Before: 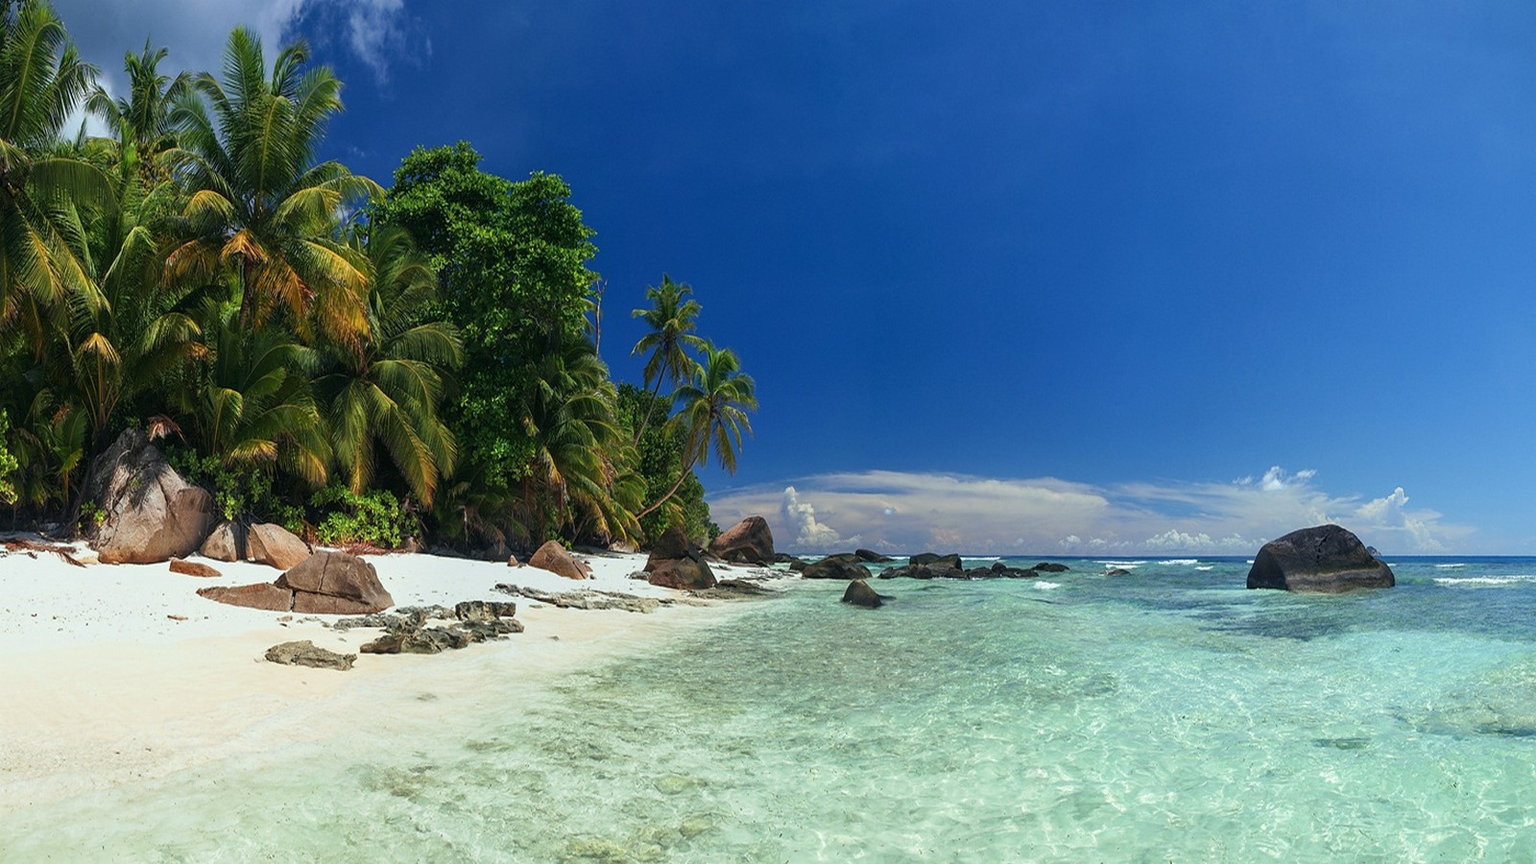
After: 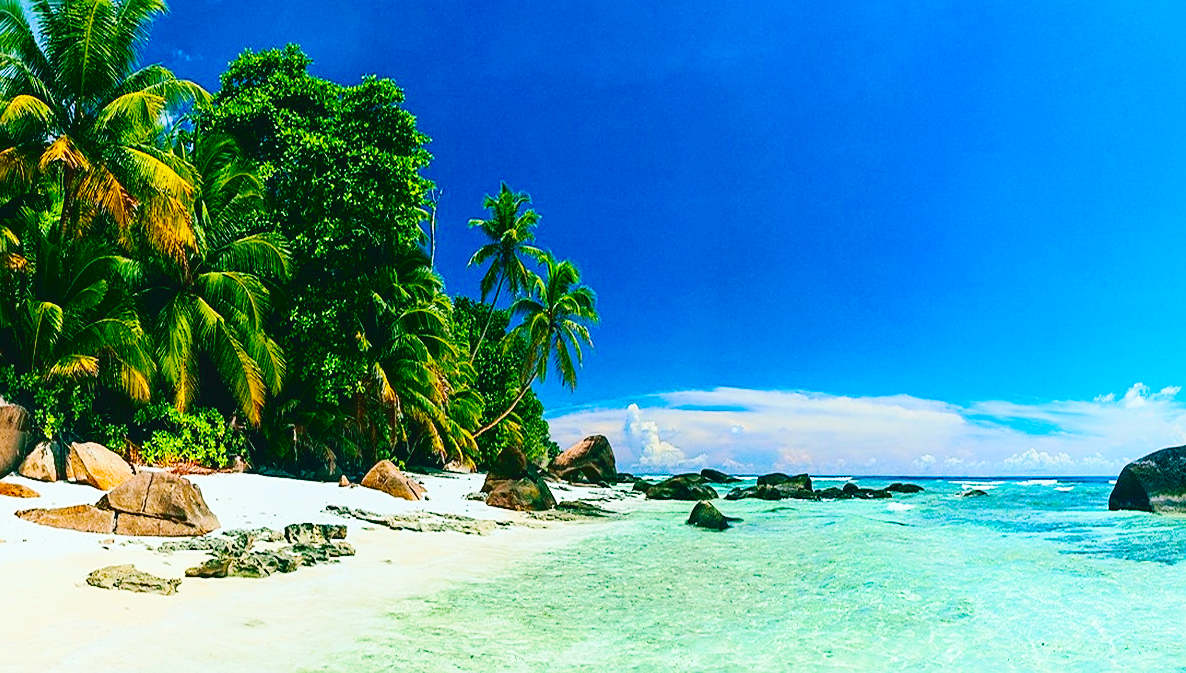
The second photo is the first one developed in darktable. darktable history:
tone equalizer: on, module defaults
color correction: highlights b* -0.023
tone curve: curves: ch0 [(0, 0.047) (0.15, 0.127) (0.46, 0.466) (0.751, 0.788) (1, 0.961)]; ch1 [(0, 0) (0.43, 0.408) (0.476, 0.469) (0.505, 0.501) (0.553, 0.557) (0.592, 0.58) (0.631, 0.625) (1, 1)]; ch2 [(0, 0) (0.505, 0.495) (0.55, 0.557) (0.583, 0.573) (1, 1)], color space Lab, independent channels, preserve colors none
exposure: black level correction 0.001, exposure 0.5 EV, compensate highlight preservation false
base curve: curves: ch0 [(0, 0) (0.036, 0.025) (0.121, 0.166) (0.206, 0.329) (0.605, 0.79) (1, 1)], preserve colors none
crop and rotate: left 11.93%, top 11.448%, right 13.903%, bottom 13.721%
color balance rgb: shadows lift › chroma 11.448%, shadows lift › hue 132.28°, linear chroma grading › global chroma 14.779%, perceptual saturation grading › global saturation 39.275%
sharpen: on, module defaults
